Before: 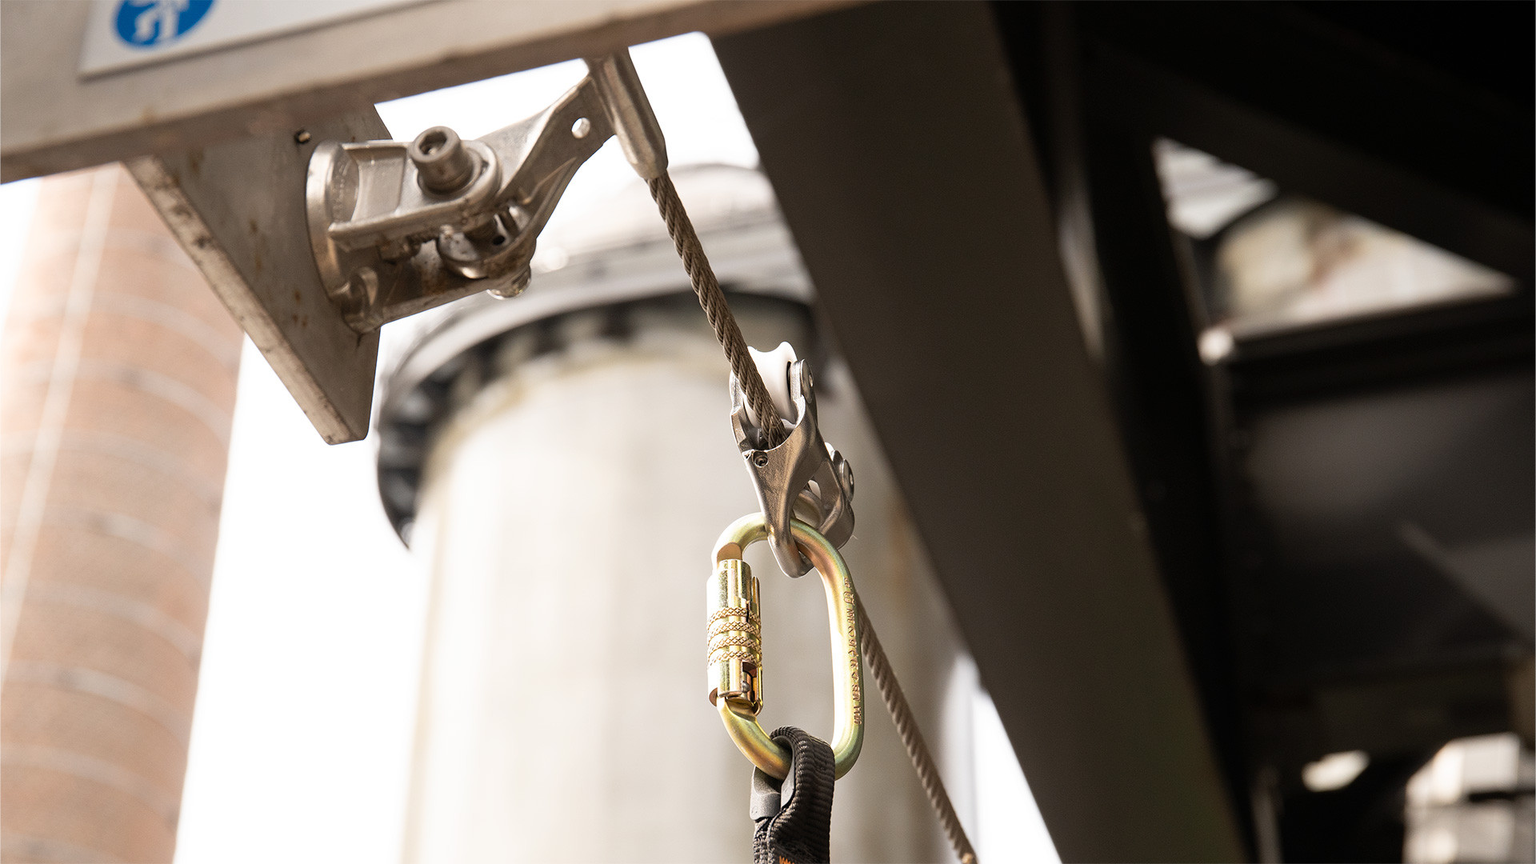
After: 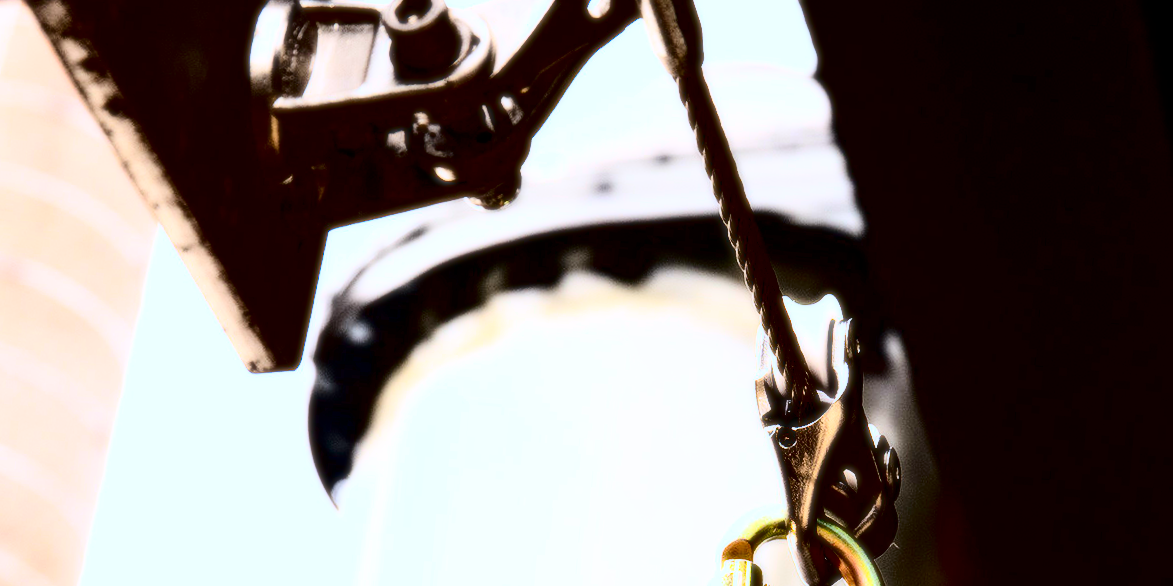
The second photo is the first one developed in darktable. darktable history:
white balance: red 0.954, blue 1.079
bloom: size 0%, threshold 54.82%, strength 8.31%
filmic rgb: black relative exposure -7.65 EV, white relative exposure 4.56 EV, hardness 3.61, color science v6 (2022)
crop and rotate: angle -4.99°, left 2.122%, top 6.945%, right 27.566%, bottom 30.519%
contrast brightness saturation: contrast 0.77, brightness -1, saturation 1
